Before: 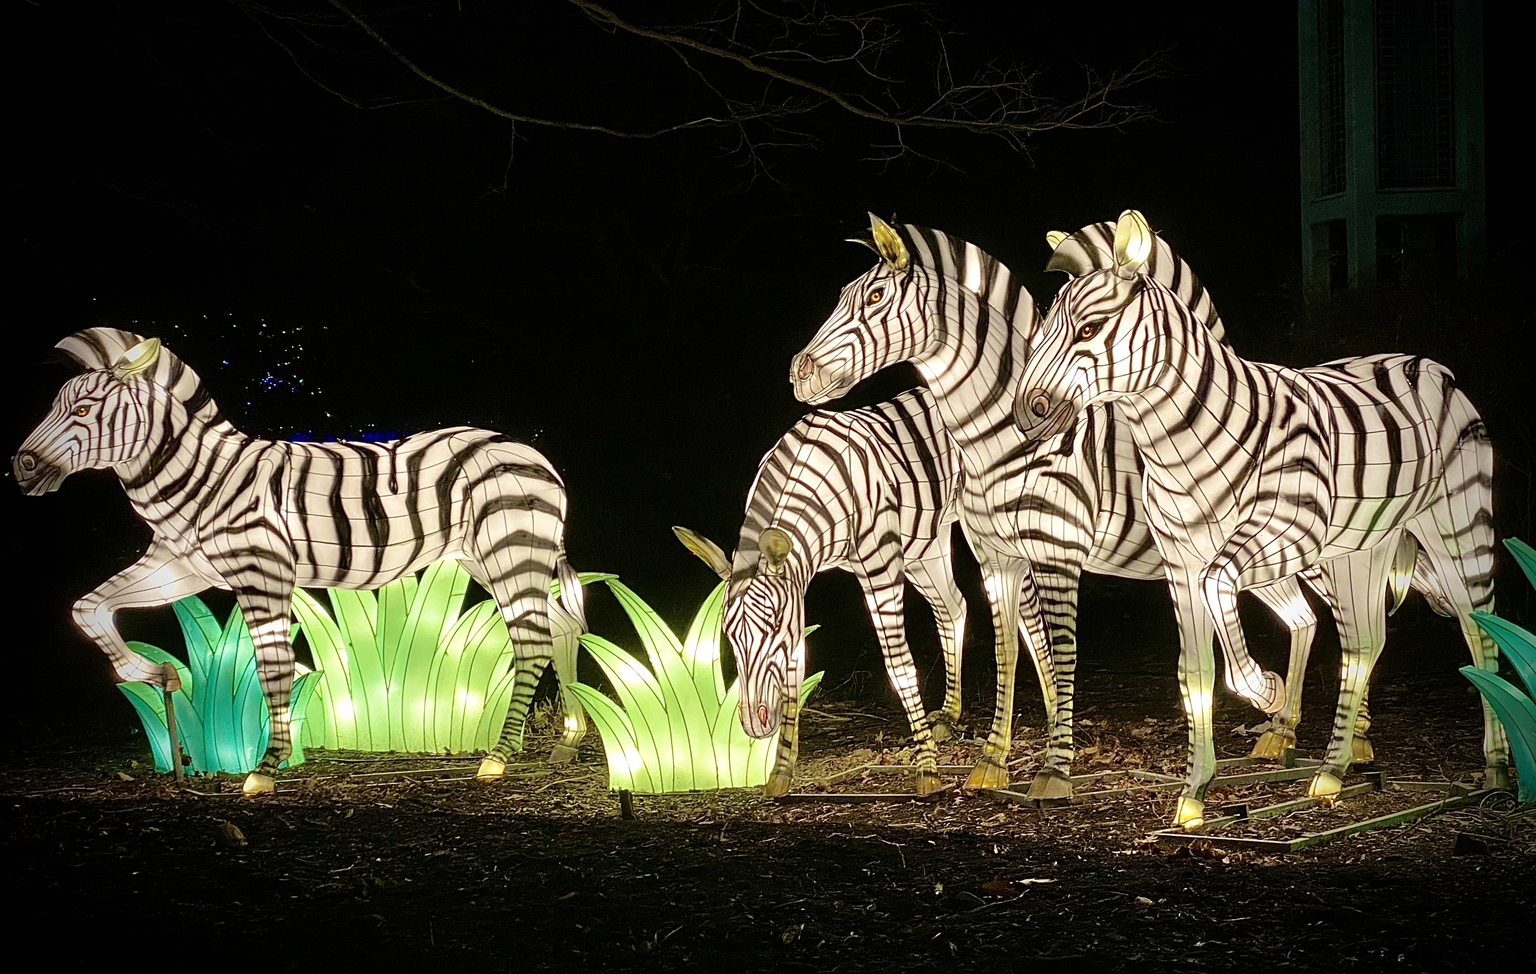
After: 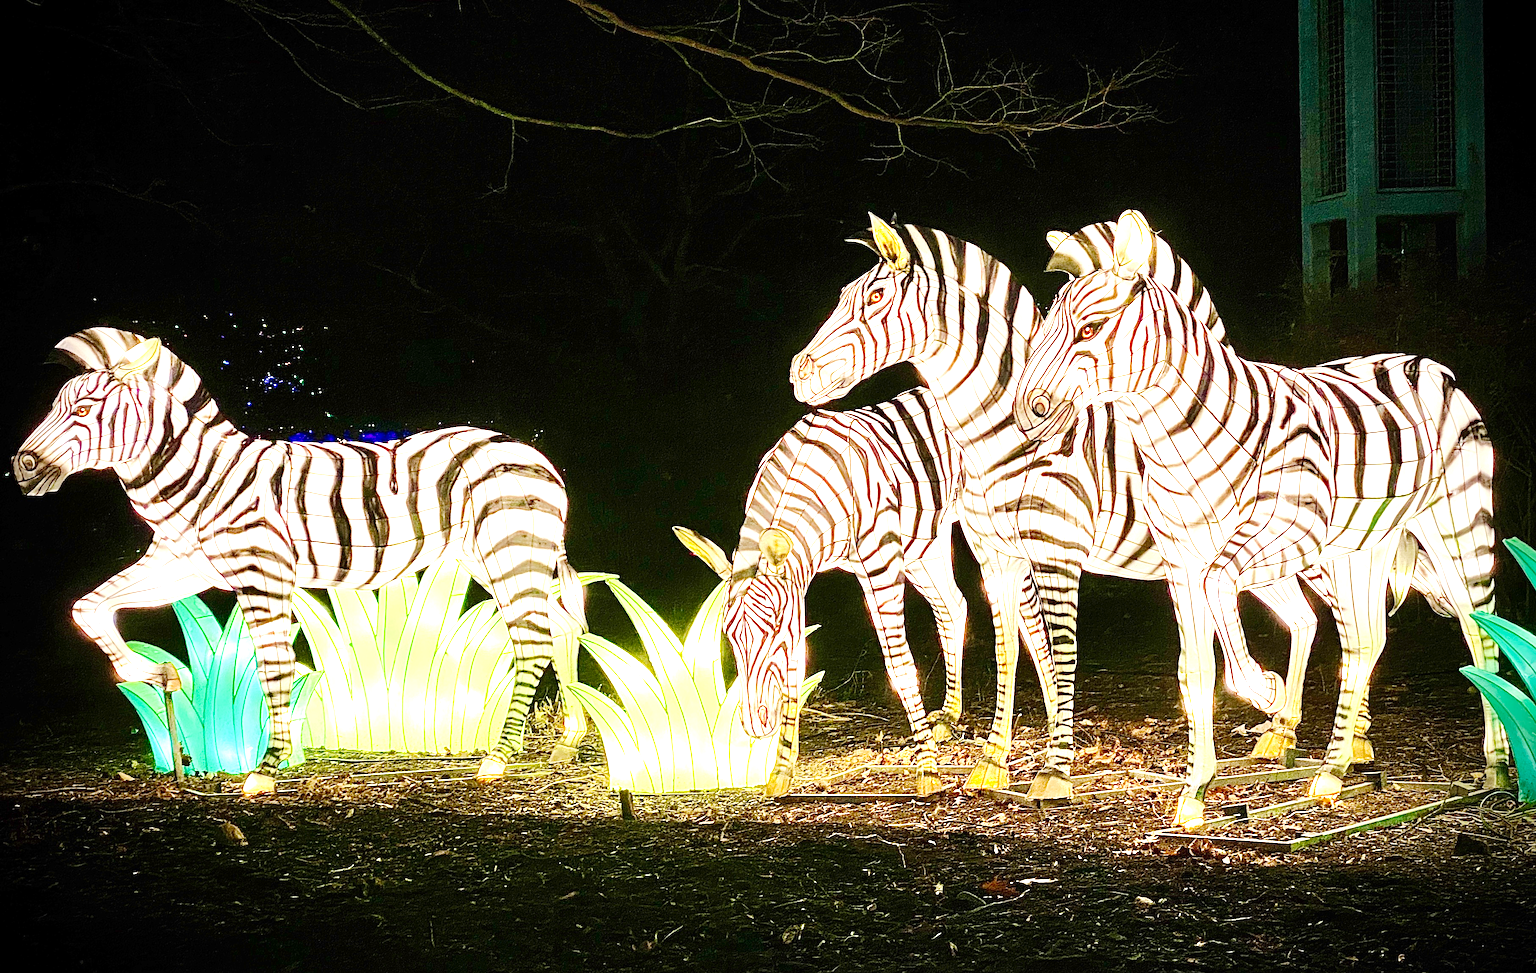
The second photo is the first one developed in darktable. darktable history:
tone curve: curves: ch0 [(0, 0) (0.091, 0.066) (0.184, 0.16) (0.491, 0.519) (0.748, 0.765) (1, 0.919)]; ch1 [(0, 0) (0.179, 0.173) (0.322, 0.32) (0.424, 0.424) (0.502, 0.504) (0.56, 0.575) (0.631, 0.675) (0.777, 0.806) (1, 1)]; ch2 [(0, 0) (0.434, 0.447) (0.497, 0.498) (0.539, 0.566) (0.676, 0.691) (1, 1)], preserve colors none
exposure: exposure 2.201 EV, compensate highlight preservation false
